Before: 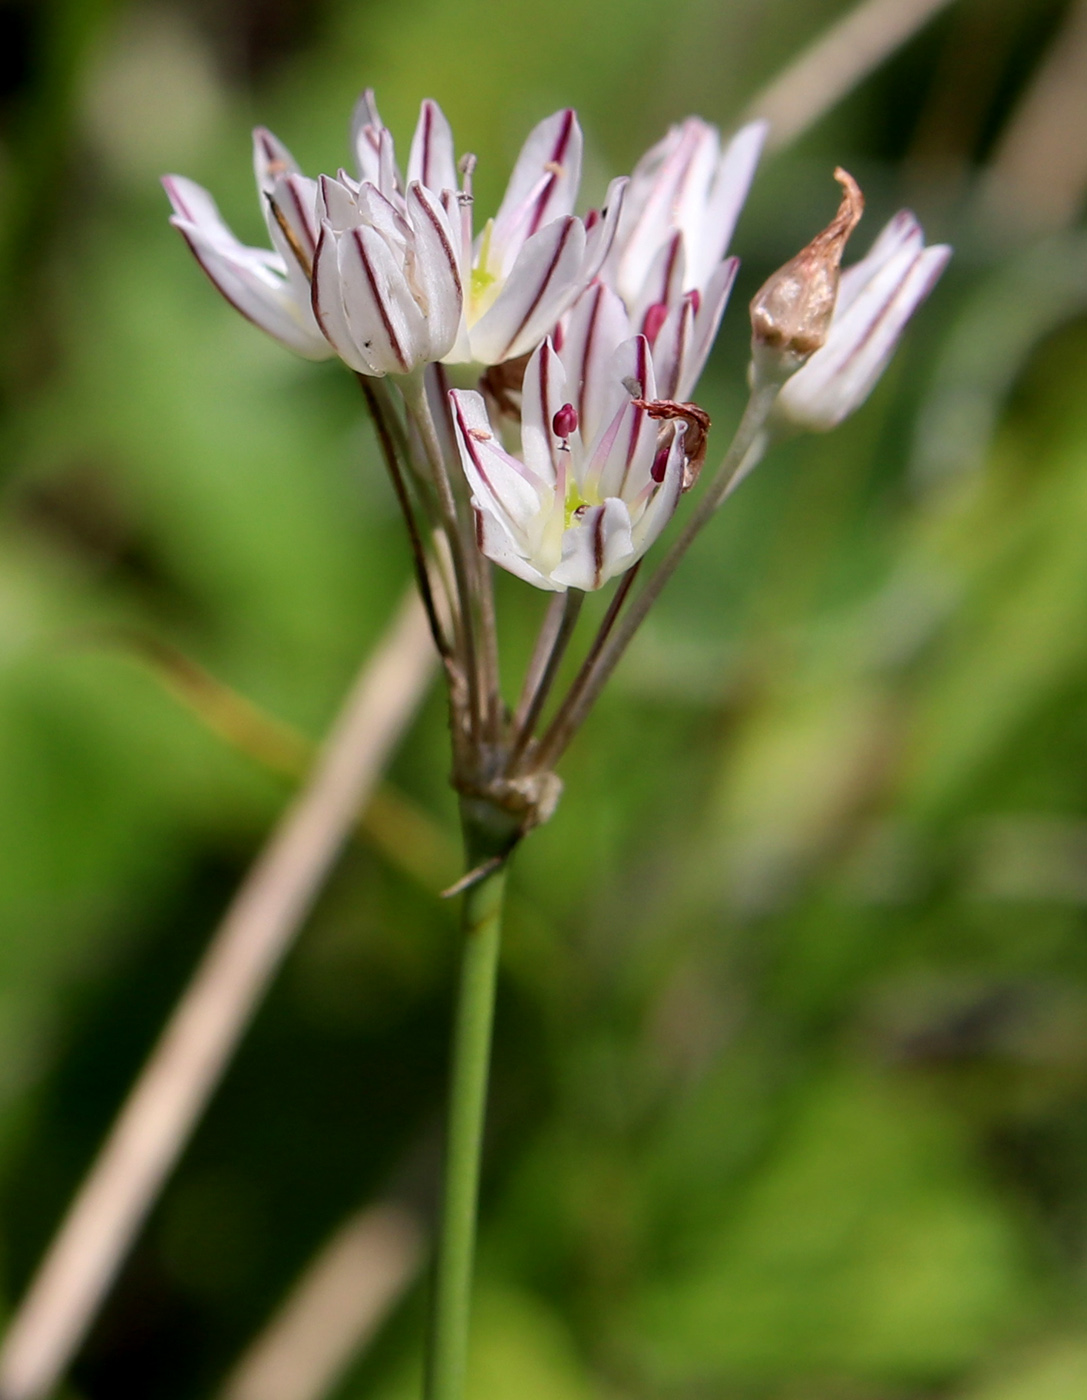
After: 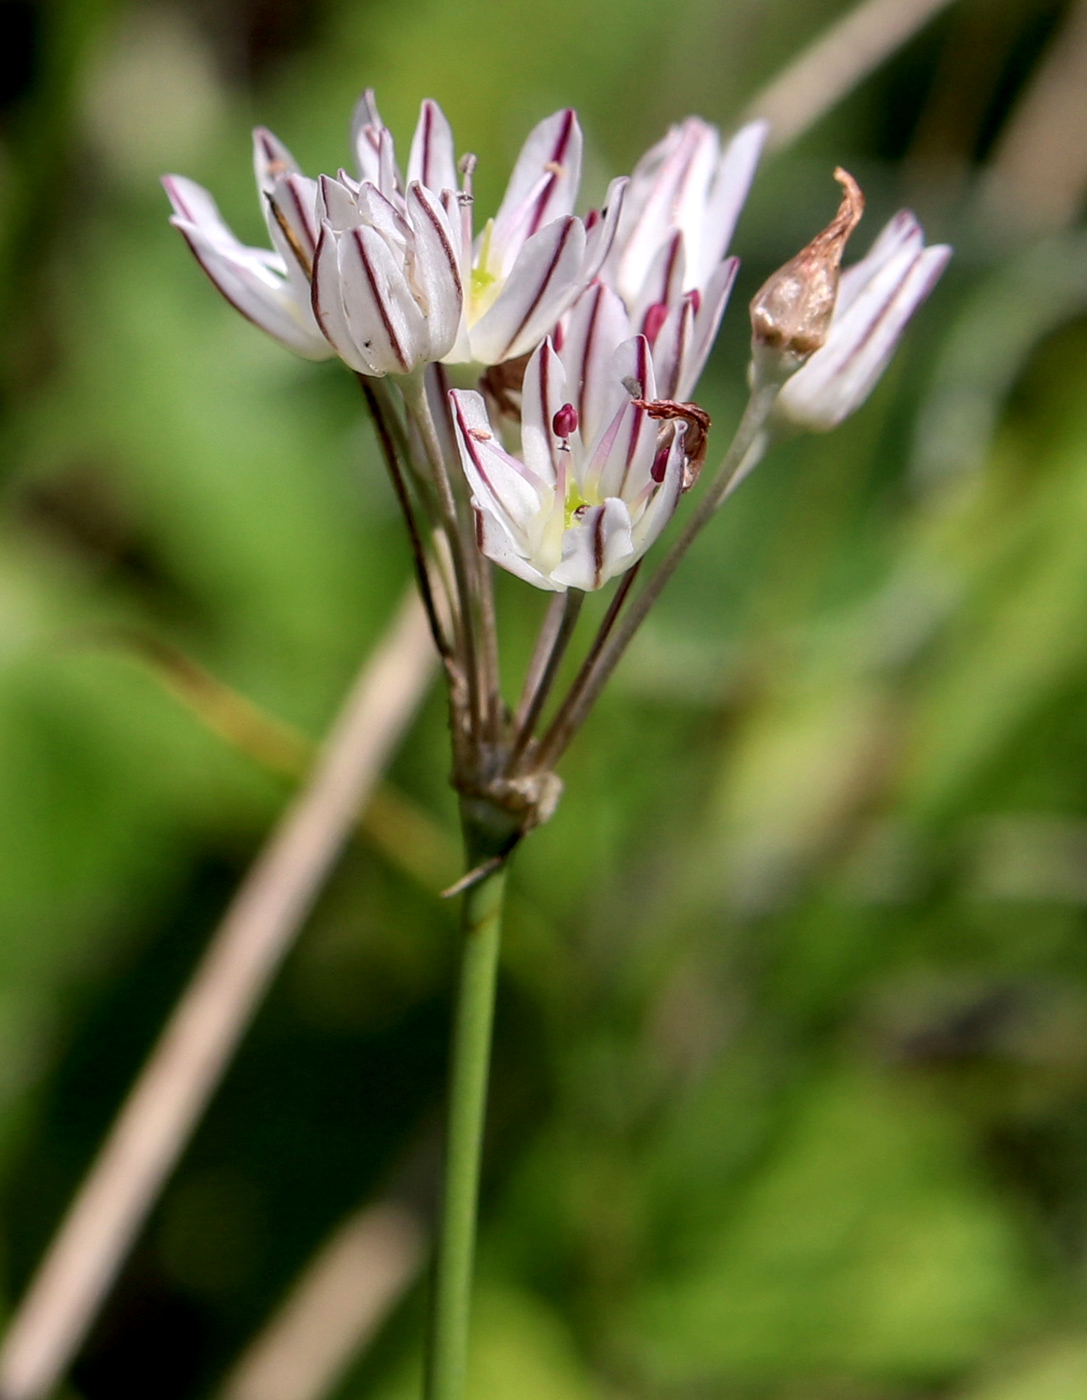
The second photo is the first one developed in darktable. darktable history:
white balance: red 1, blue 1
local contrast: on, module defaults
